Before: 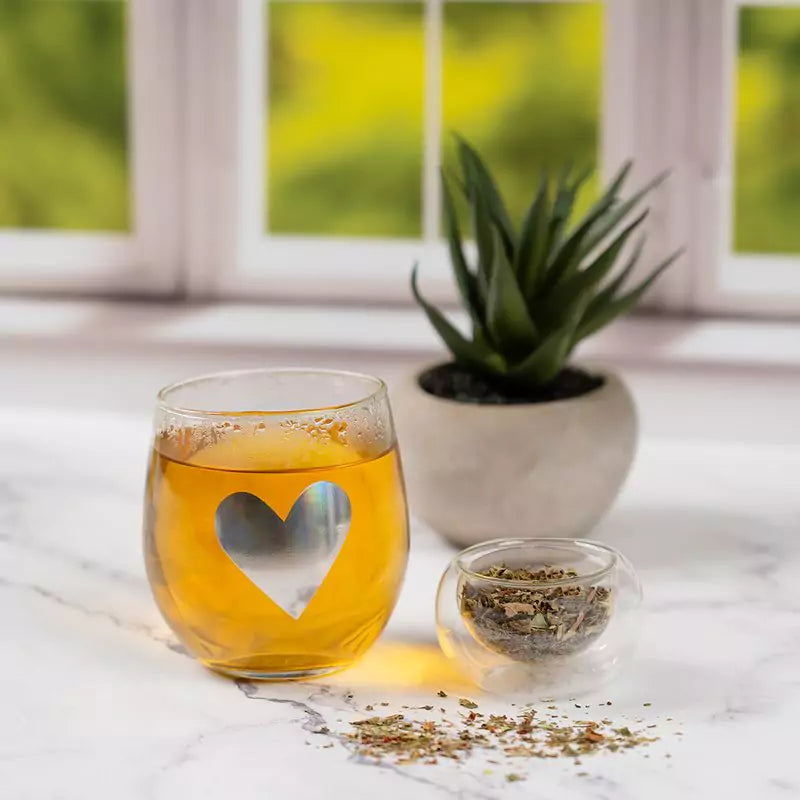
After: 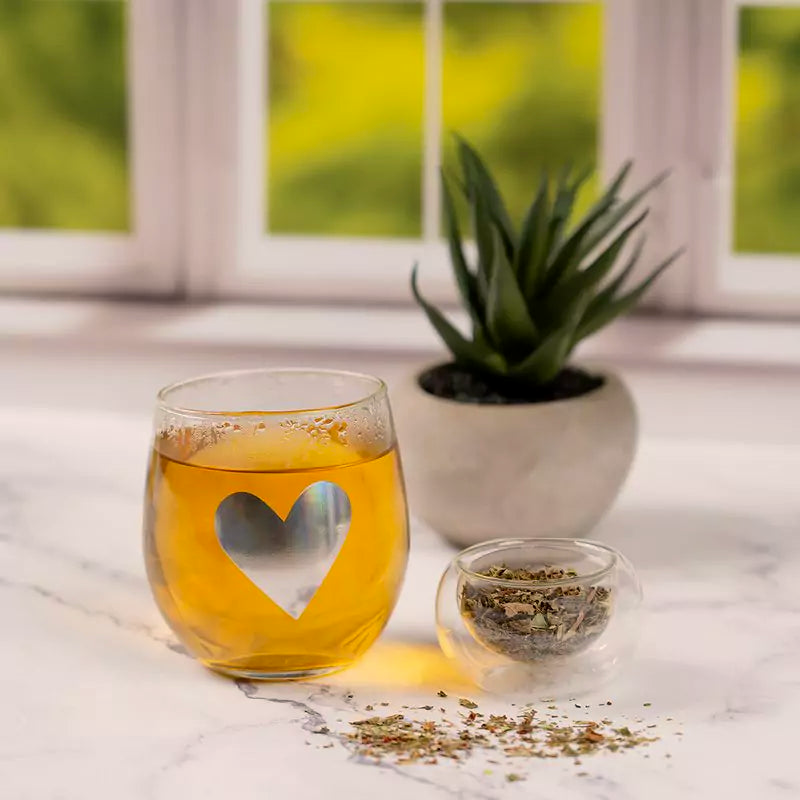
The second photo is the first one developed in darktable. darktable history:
exposure: black level correction 0.002, exposure -0.1 EV, compensate highlight preservation false
color correction: highlights a* 3.84, highlights b* 5.07
